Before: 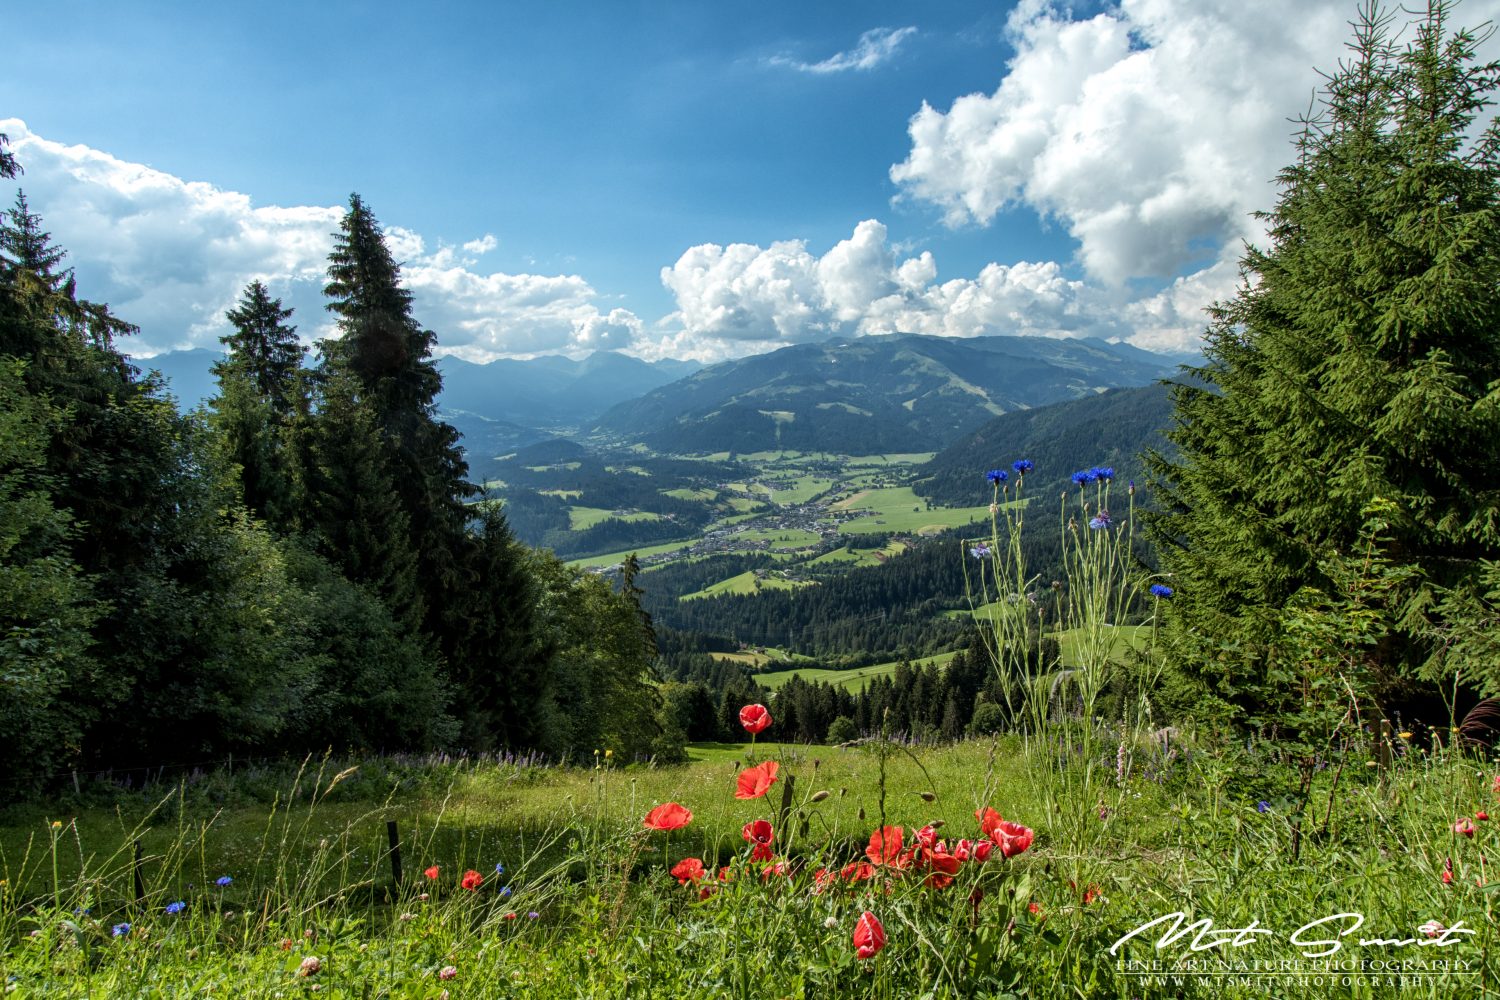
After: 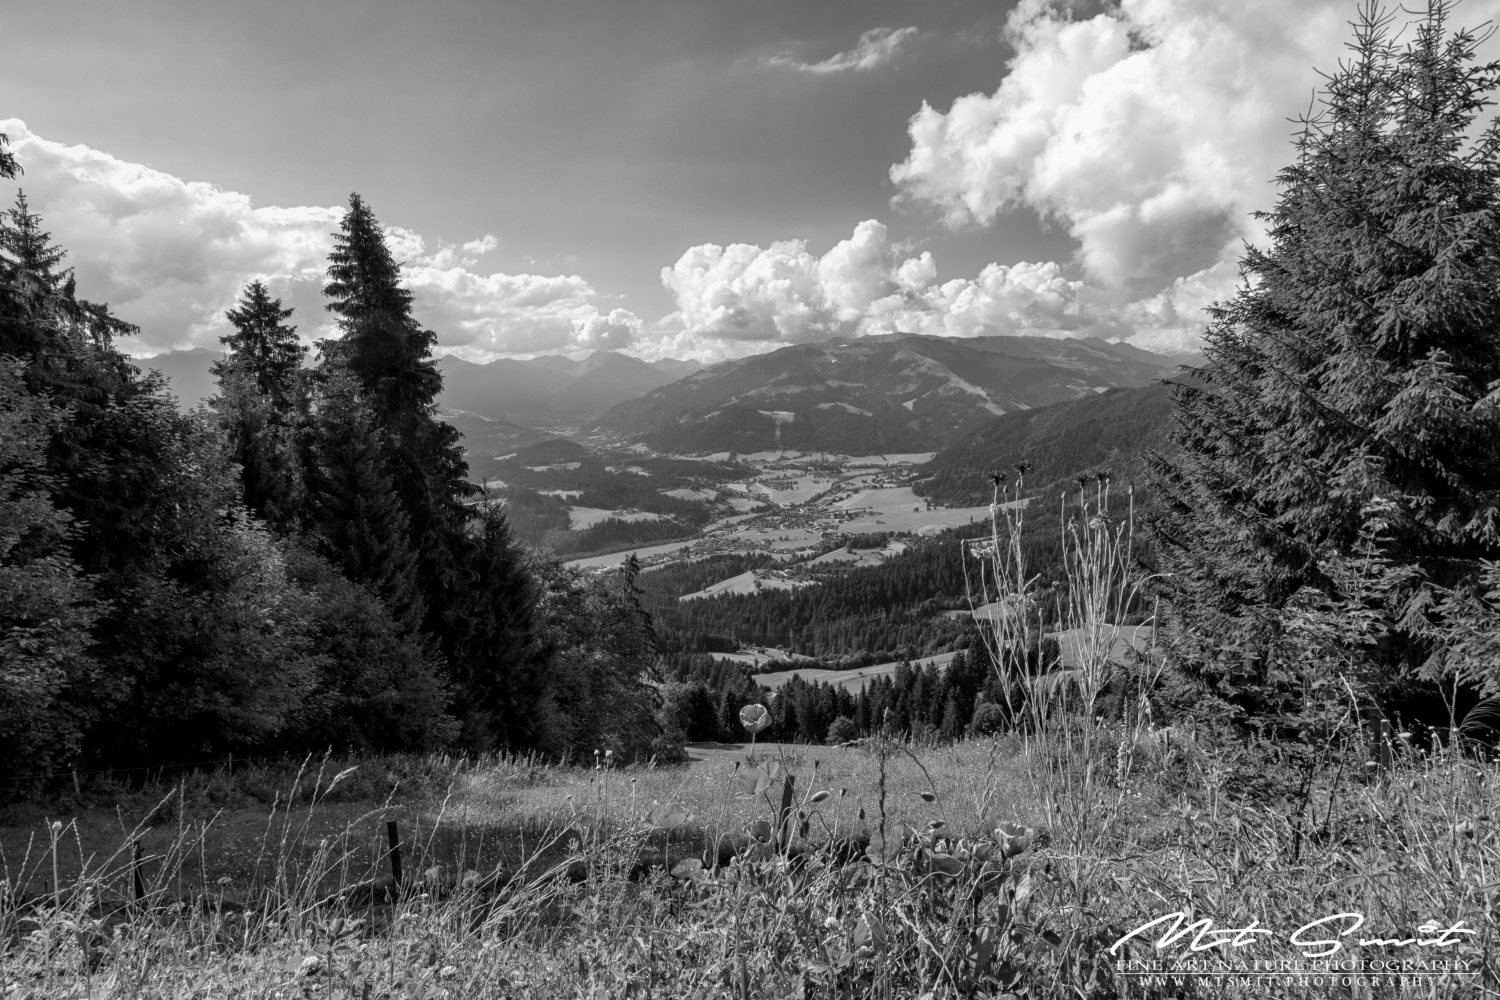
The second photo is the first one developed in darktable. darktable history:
monochrome: a -6.99, b 35.61, size 1.4
tone equalizer: -8 EV 0.06 EV, smoothing diameter 25%, edges refinement/feathering 10, preserve details guided filter
color balance rgb: perceptual saturation grading › global saturation 30%, global vibrance 10%
